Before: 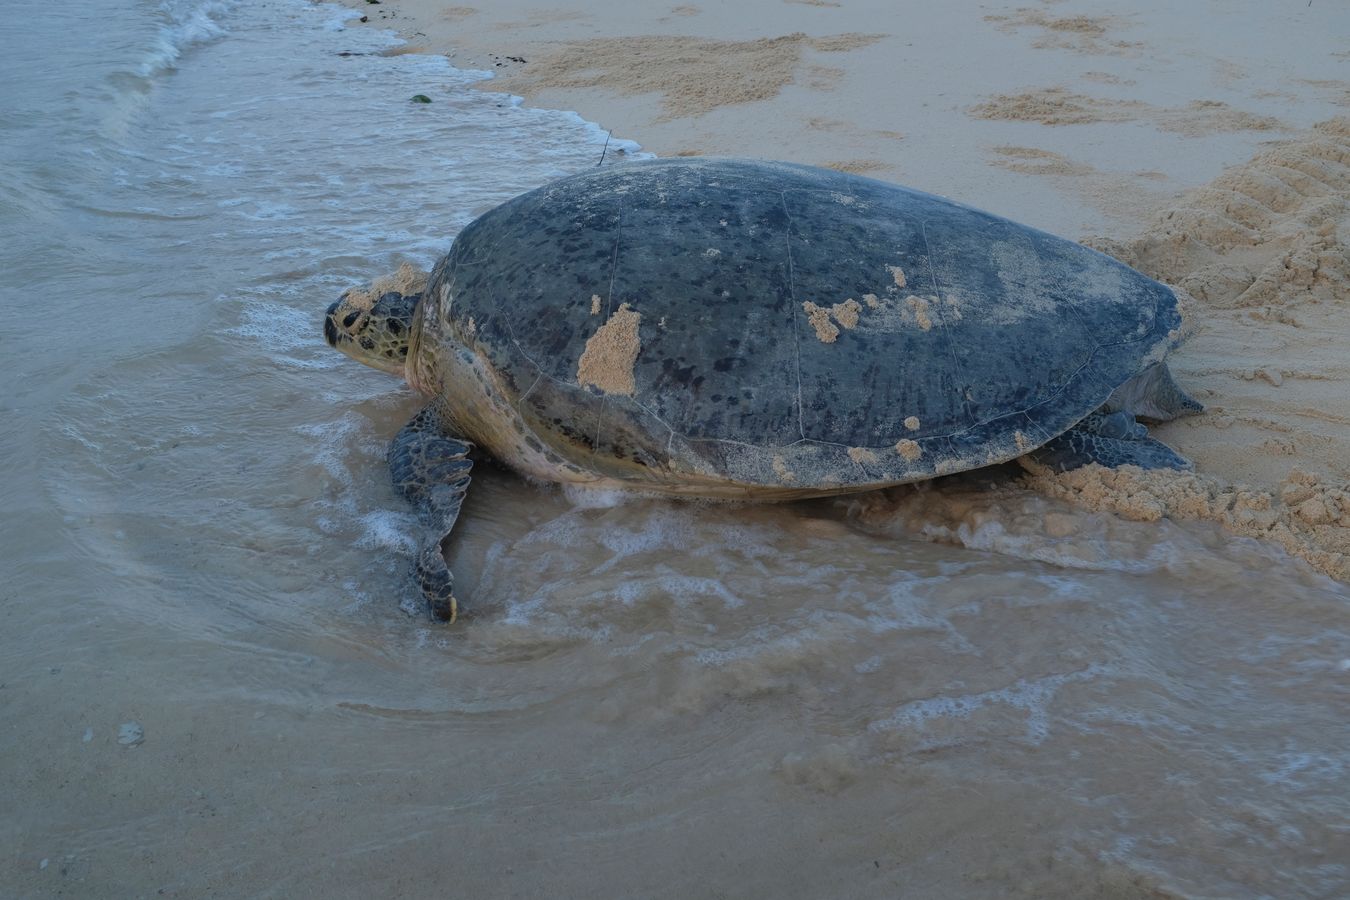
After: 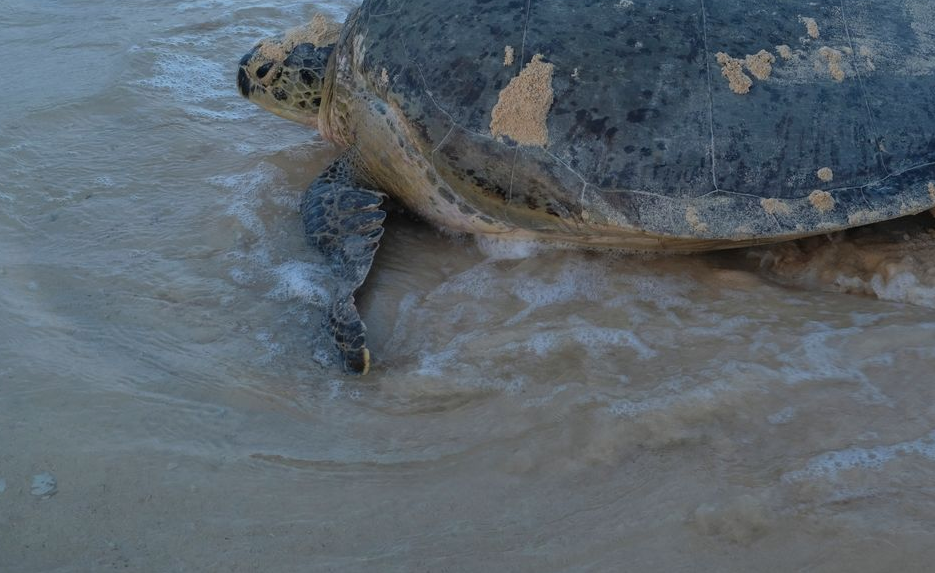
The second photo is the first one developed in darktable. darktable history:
tone equalizer: on, module defaults
crop: left 6.488%, top 27.668%, right 24.183%, bottom 8.656%
